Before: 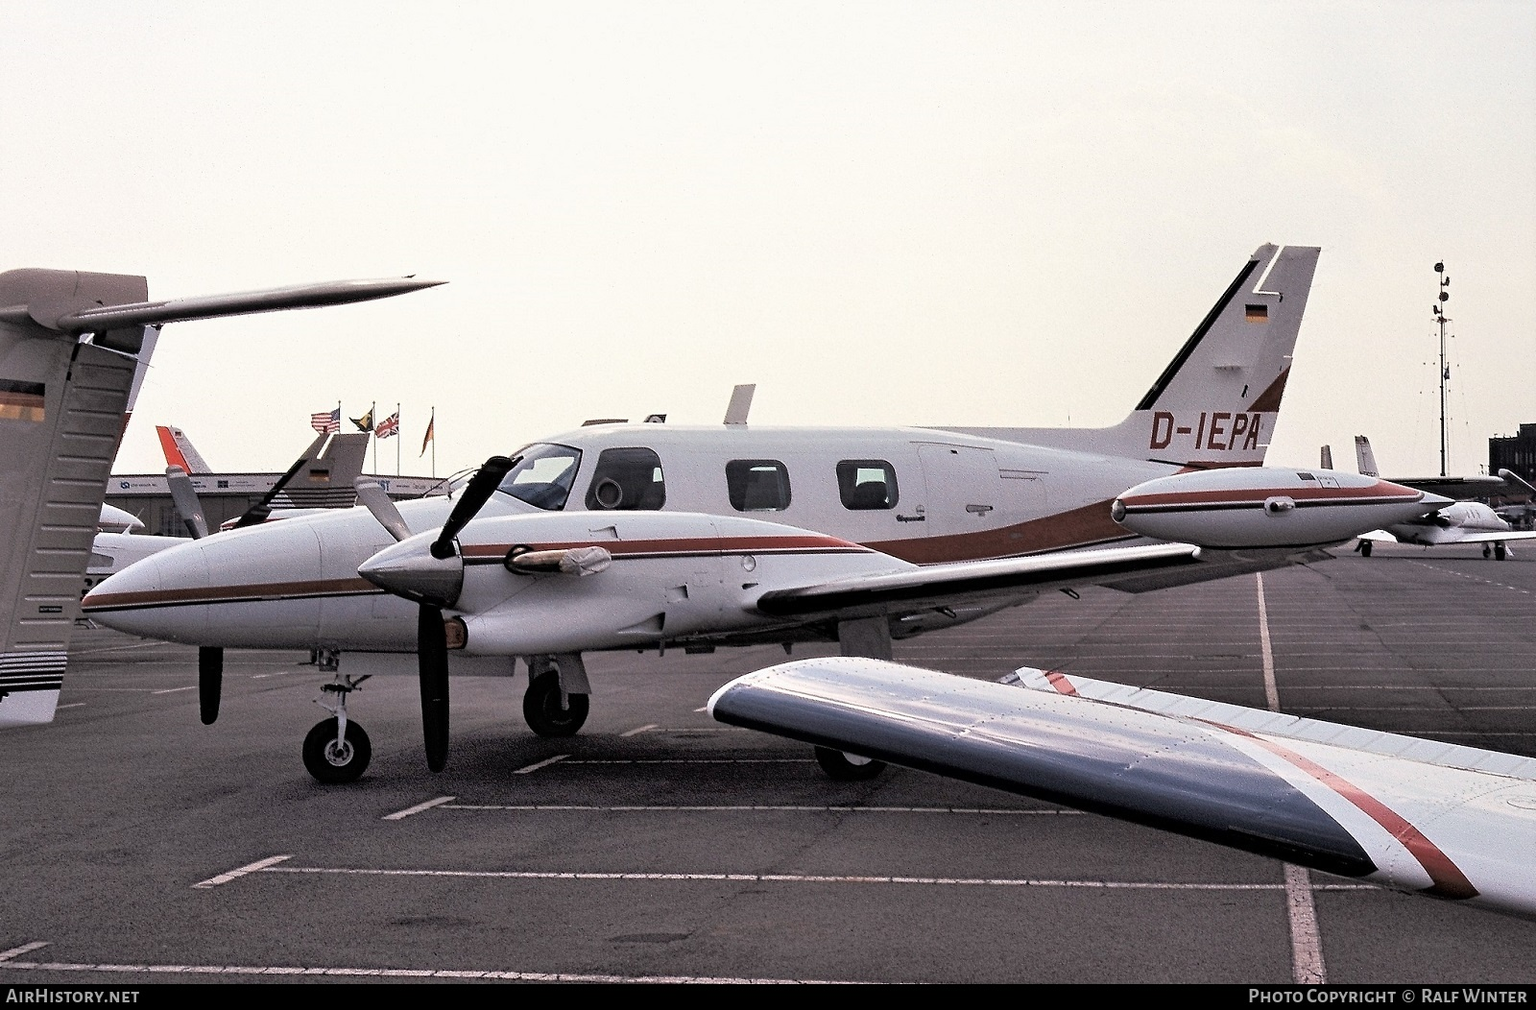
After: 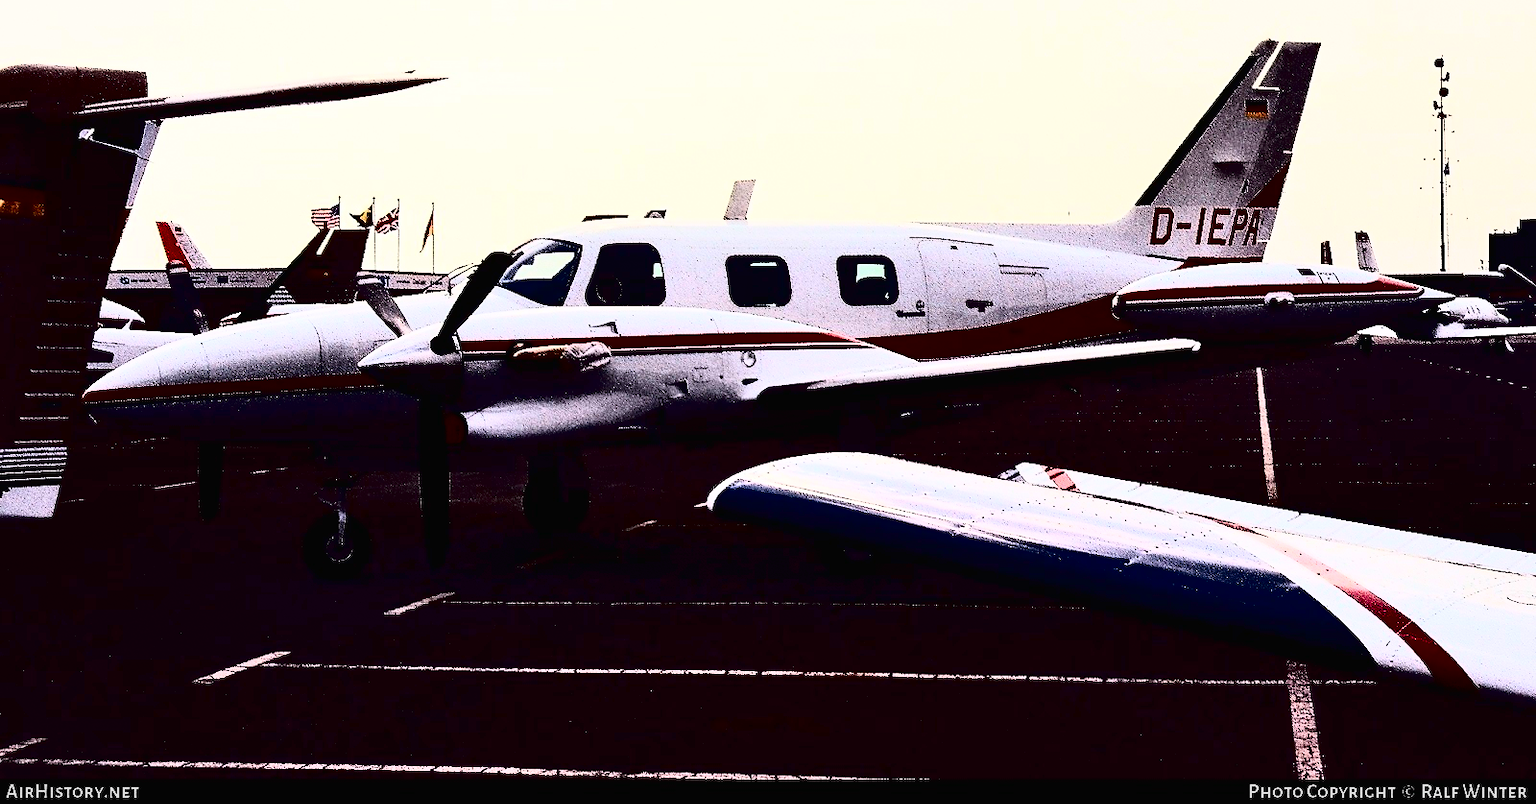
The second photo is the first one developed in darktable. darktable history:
contrast brightness saturation: contrast 0.765, brightness -0.985, saturation 0.993
crop and rotate: top 20.321%
tone curve: curves: ch0 [(0.016, 0.011) (0.094, 0.016) (0.469, 0.508) (0.721, 0.862) (1, 1)], color space Lab, independent channels, preserve colors none
